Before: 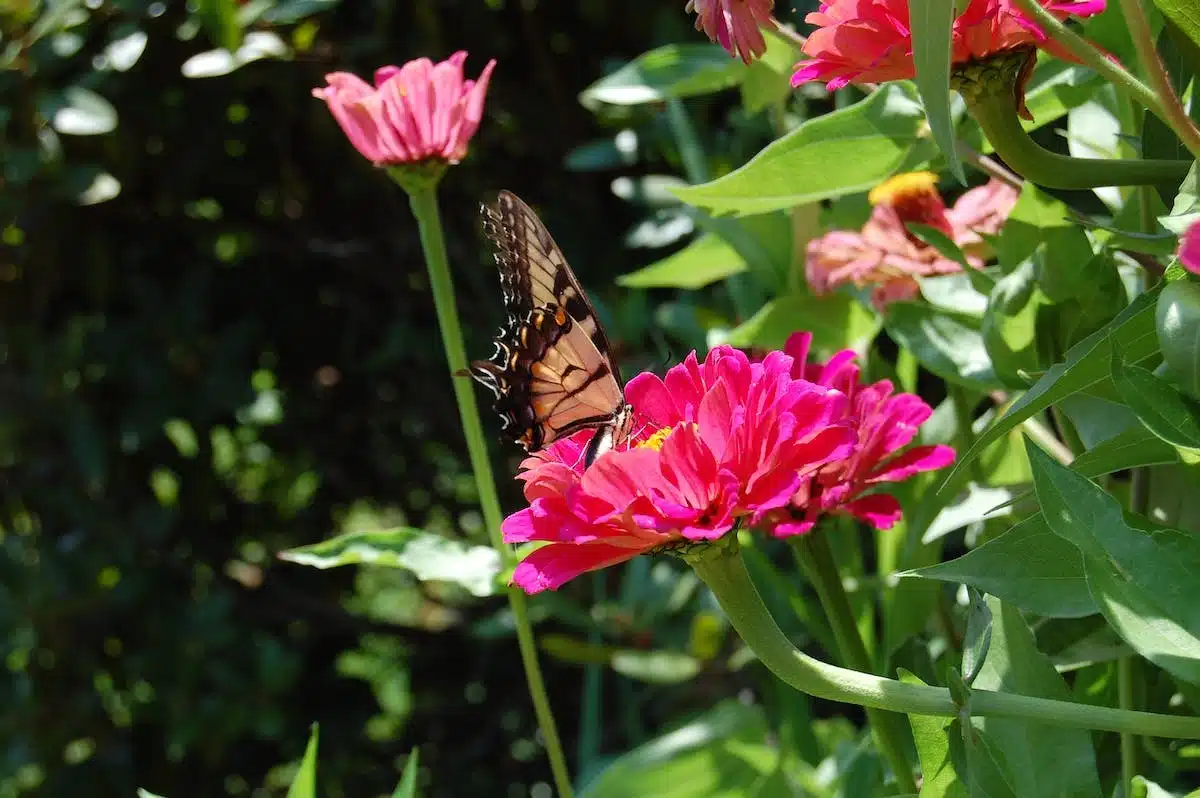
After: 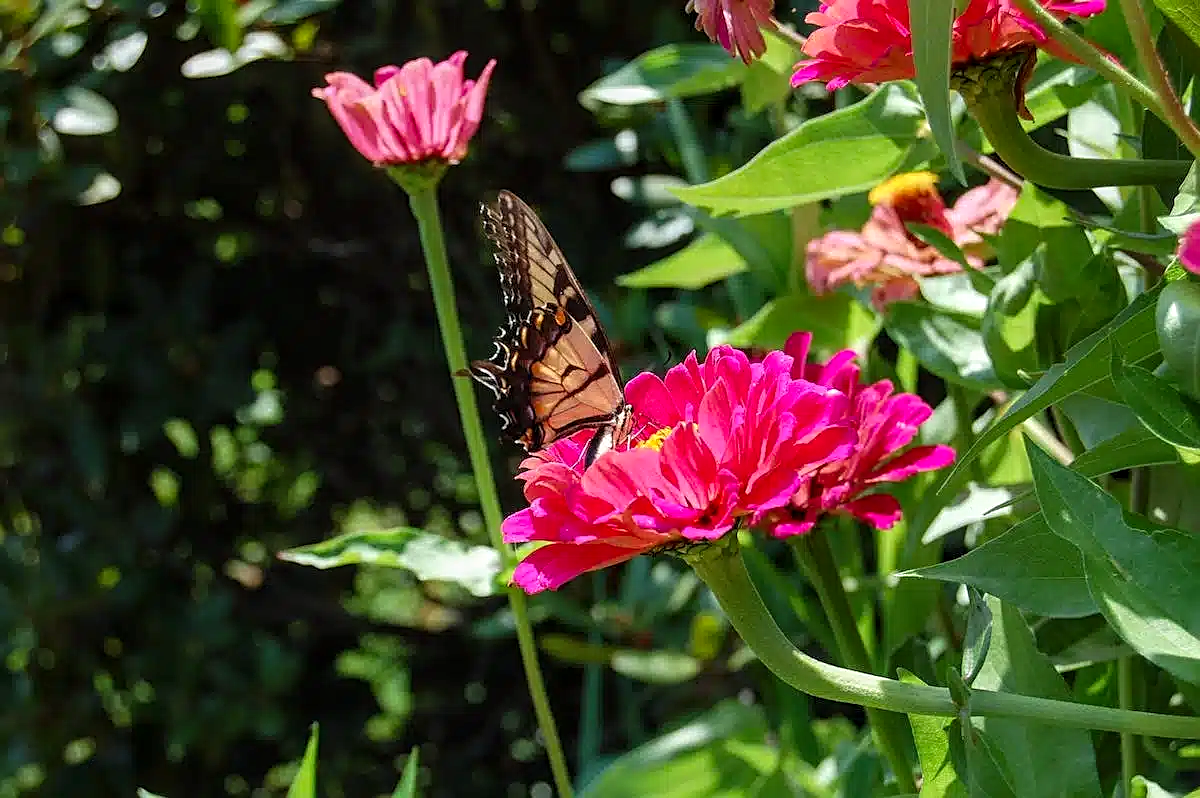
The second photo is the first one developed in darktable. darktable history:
color correction: highlights b* -0.004, saturation 1.09
local contrast: on, module defaults
sharpen: on, module defaults
